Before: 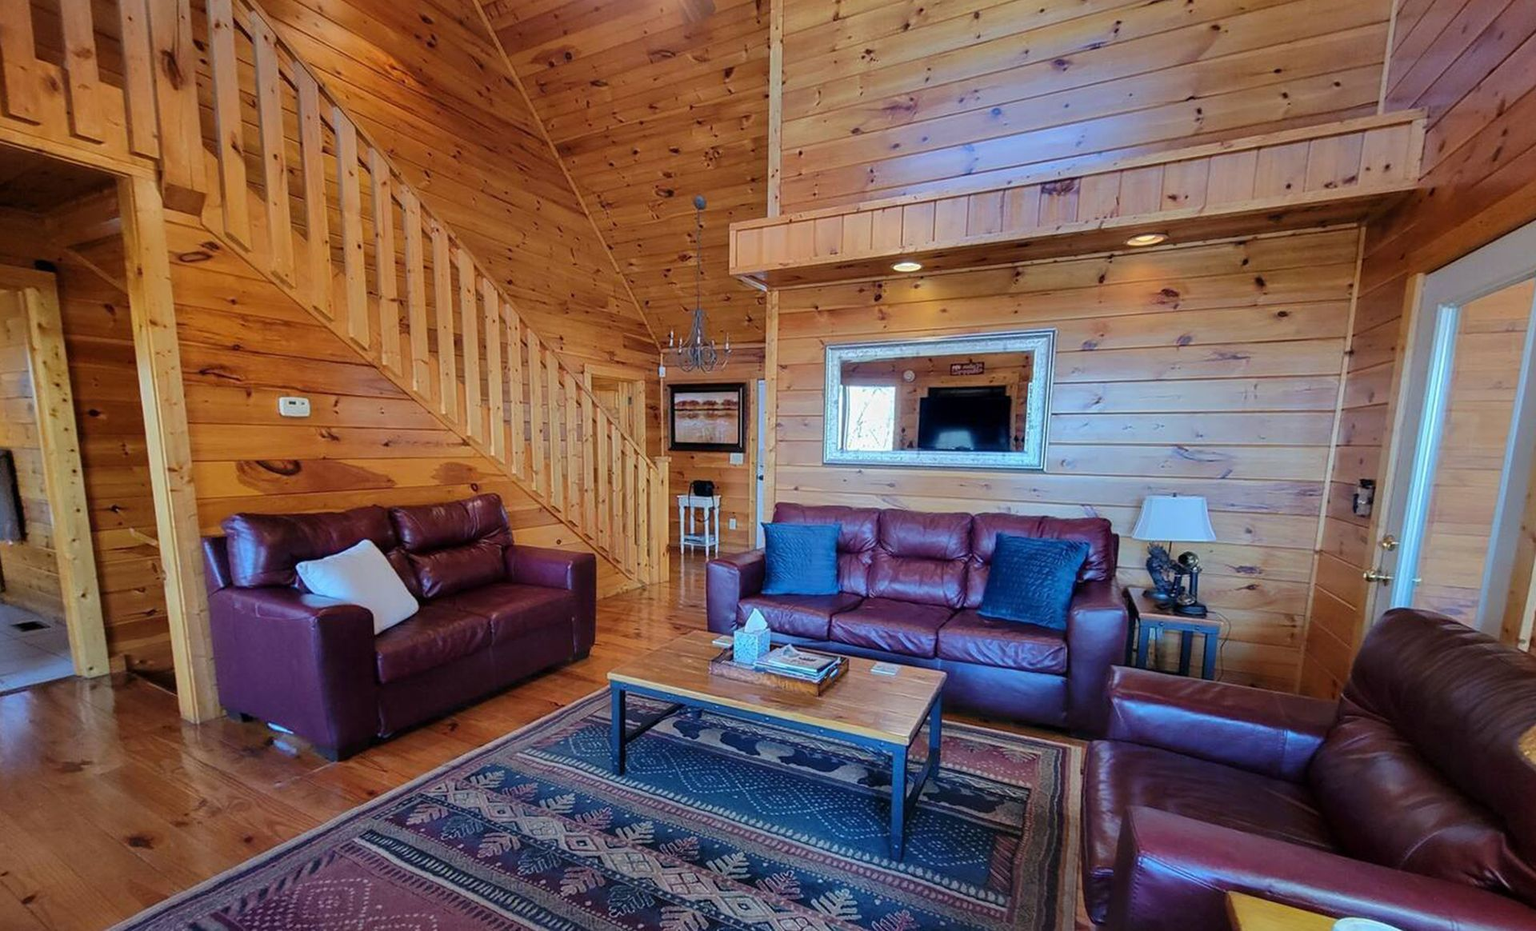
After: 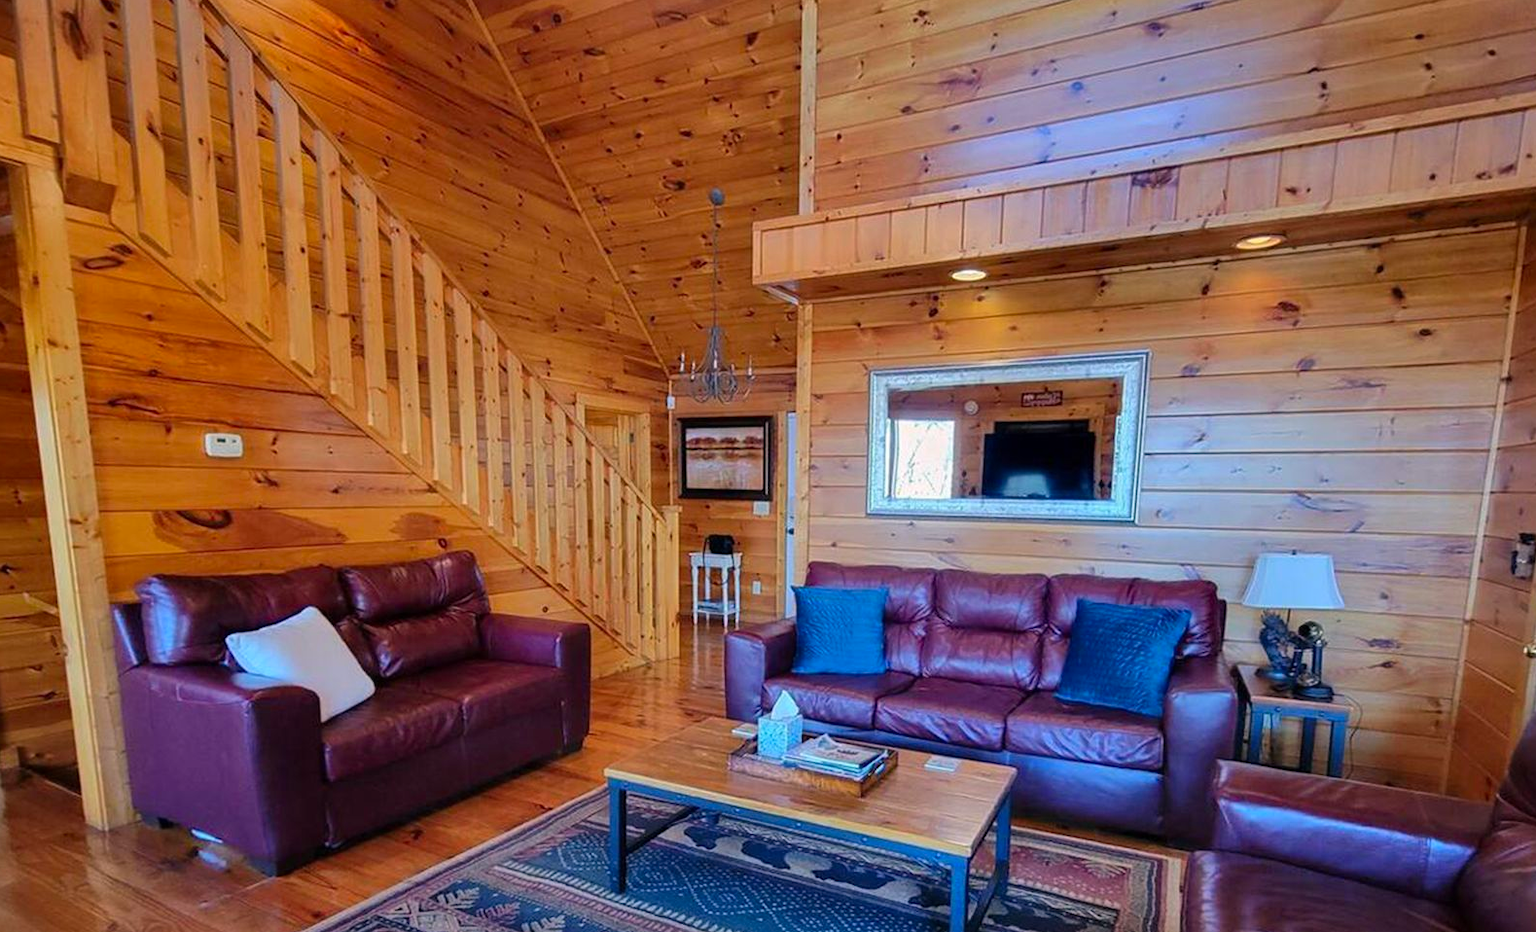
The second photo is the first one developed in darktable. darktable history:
crop and rotate: left 7.232%, top 4.438%, right 10.508%, bottom 13.14%
shadows and highlights: shadows 37.2, highlights -27.44, soften with gaussian
color correction: highlights a* 3.25, highlights b* 1.67, saturation 1.19
